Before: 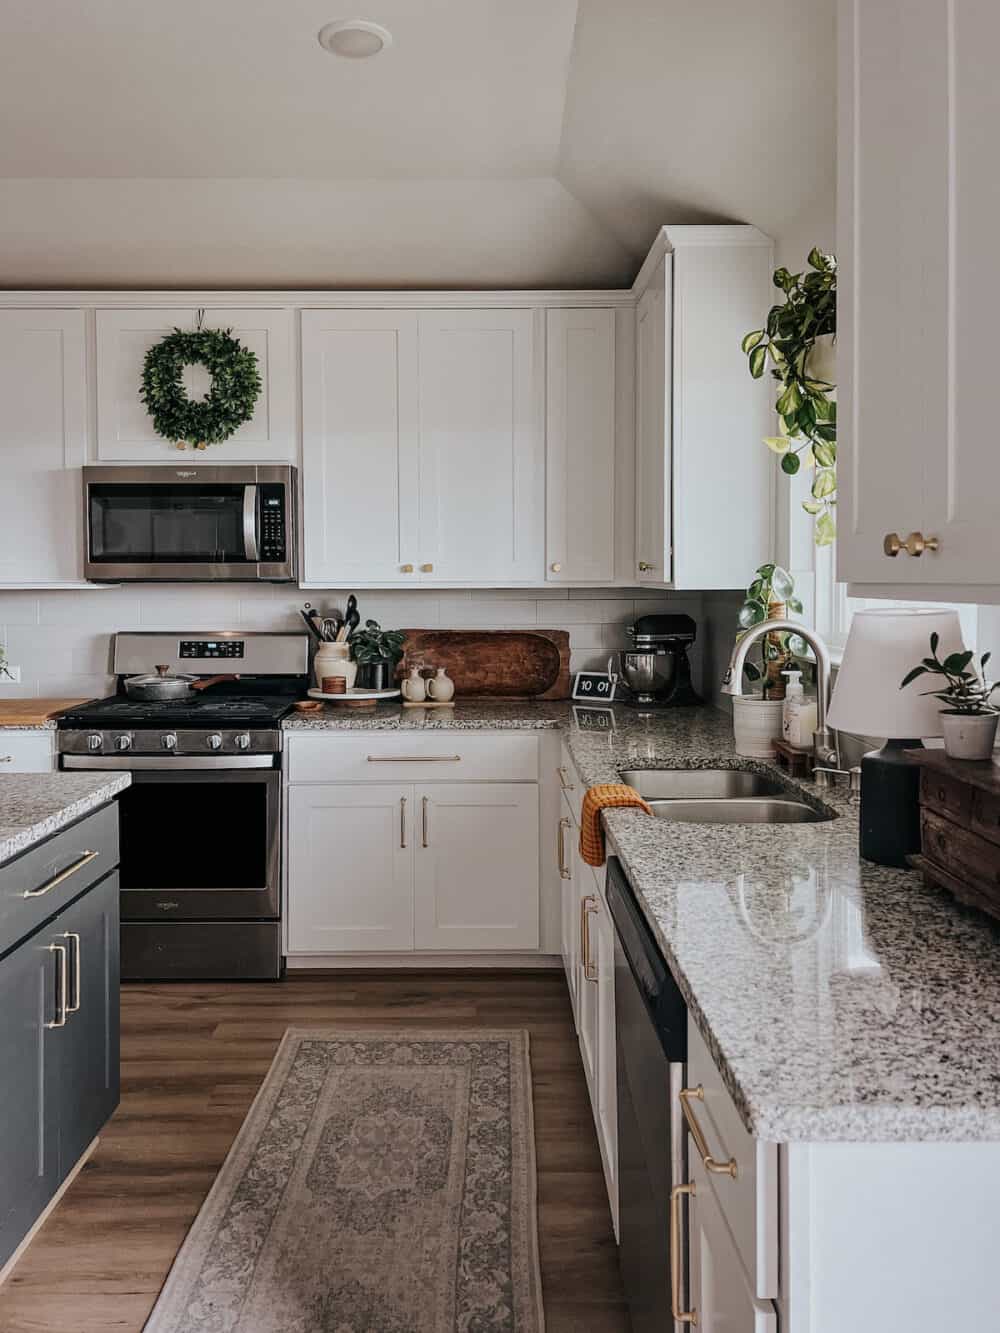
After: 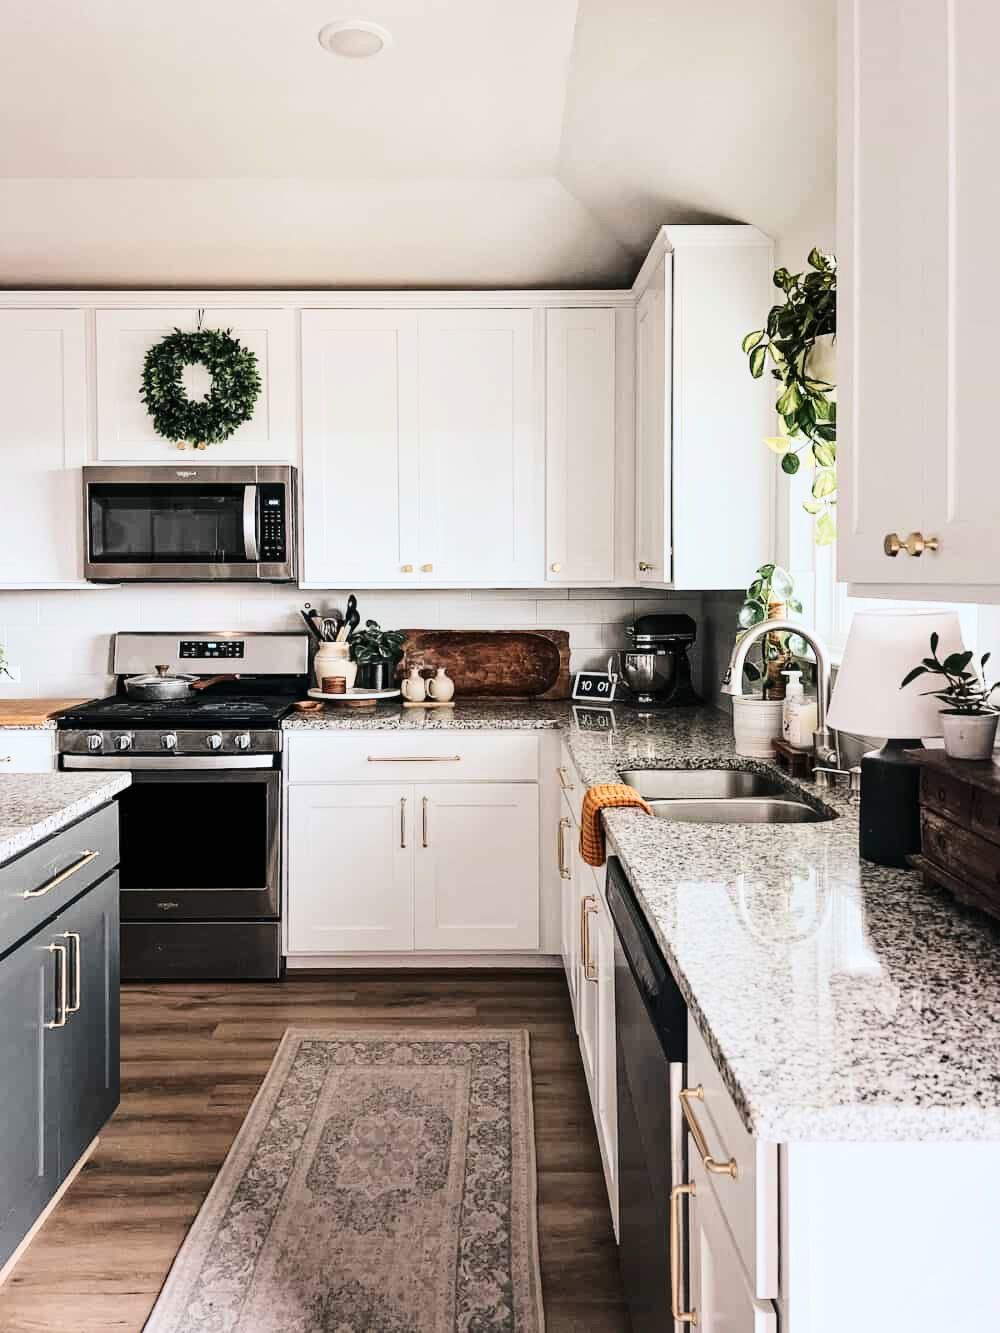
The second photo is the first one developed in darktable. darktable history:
shadows and highlights: shadows 0.285, highlights 41.22
base curve: curves: ch0 [(0, 0) (0.028, 0.03) (0.121, 0.232) (0.46, 0.748) (0.859, 0.968) (1, 1)]
